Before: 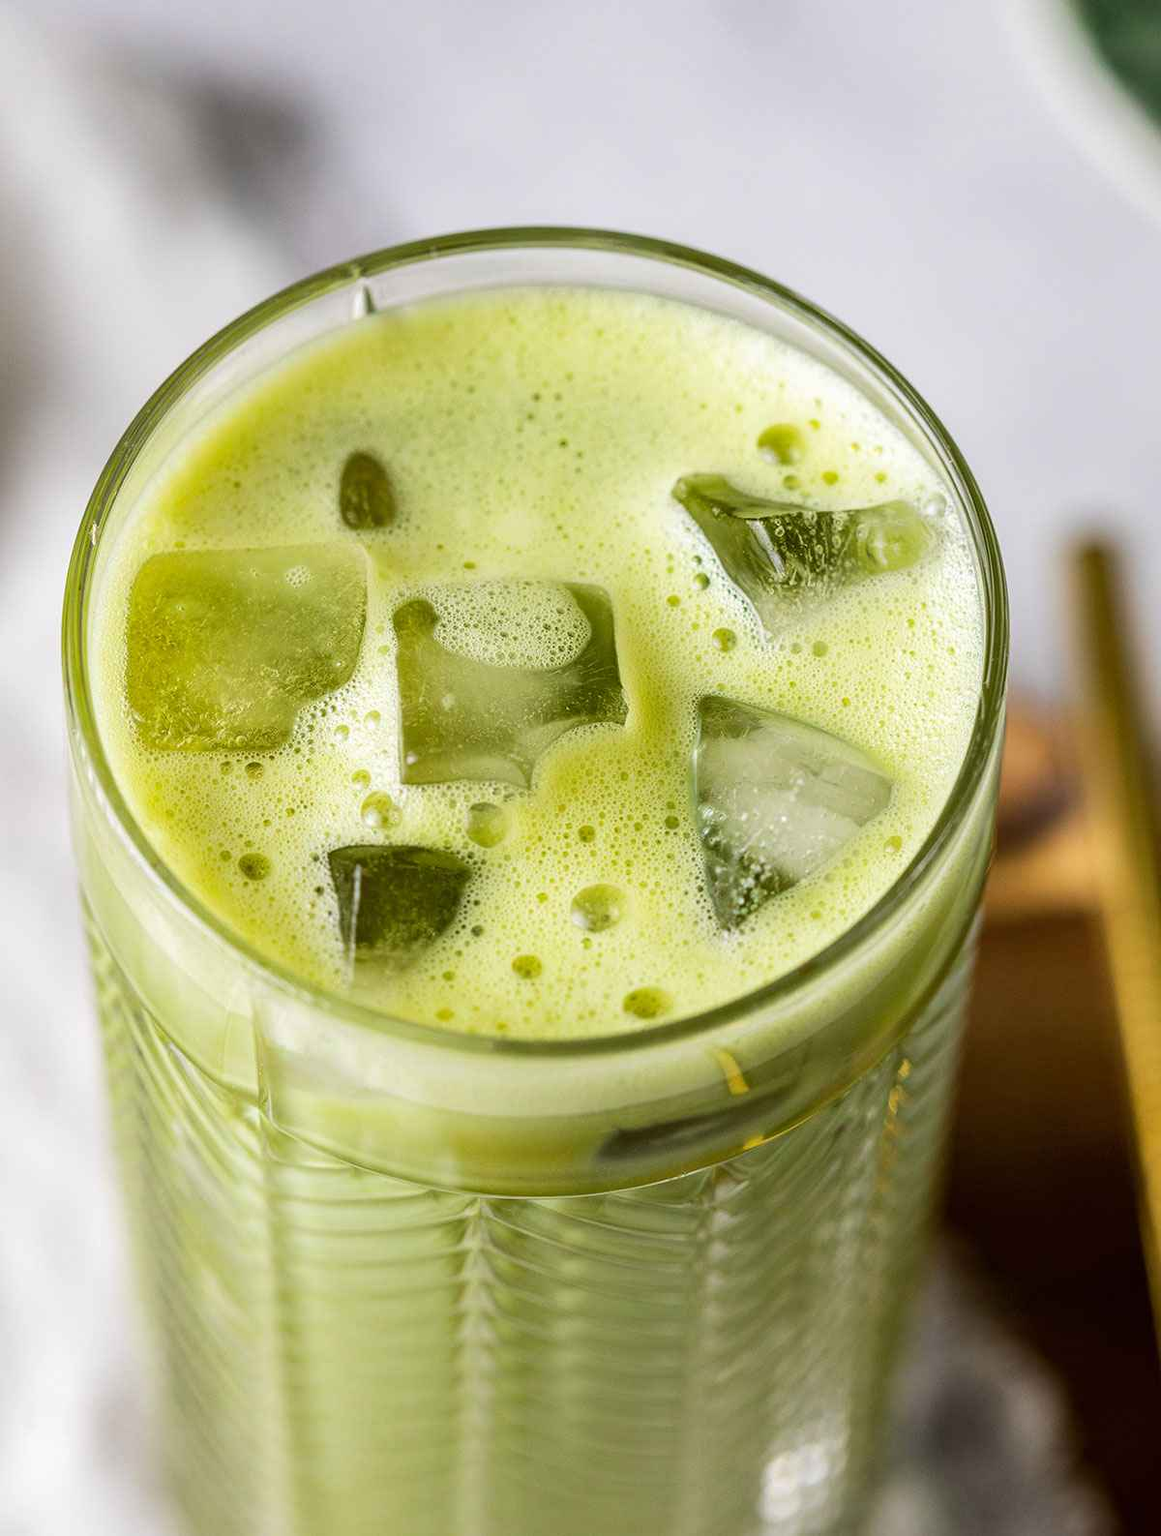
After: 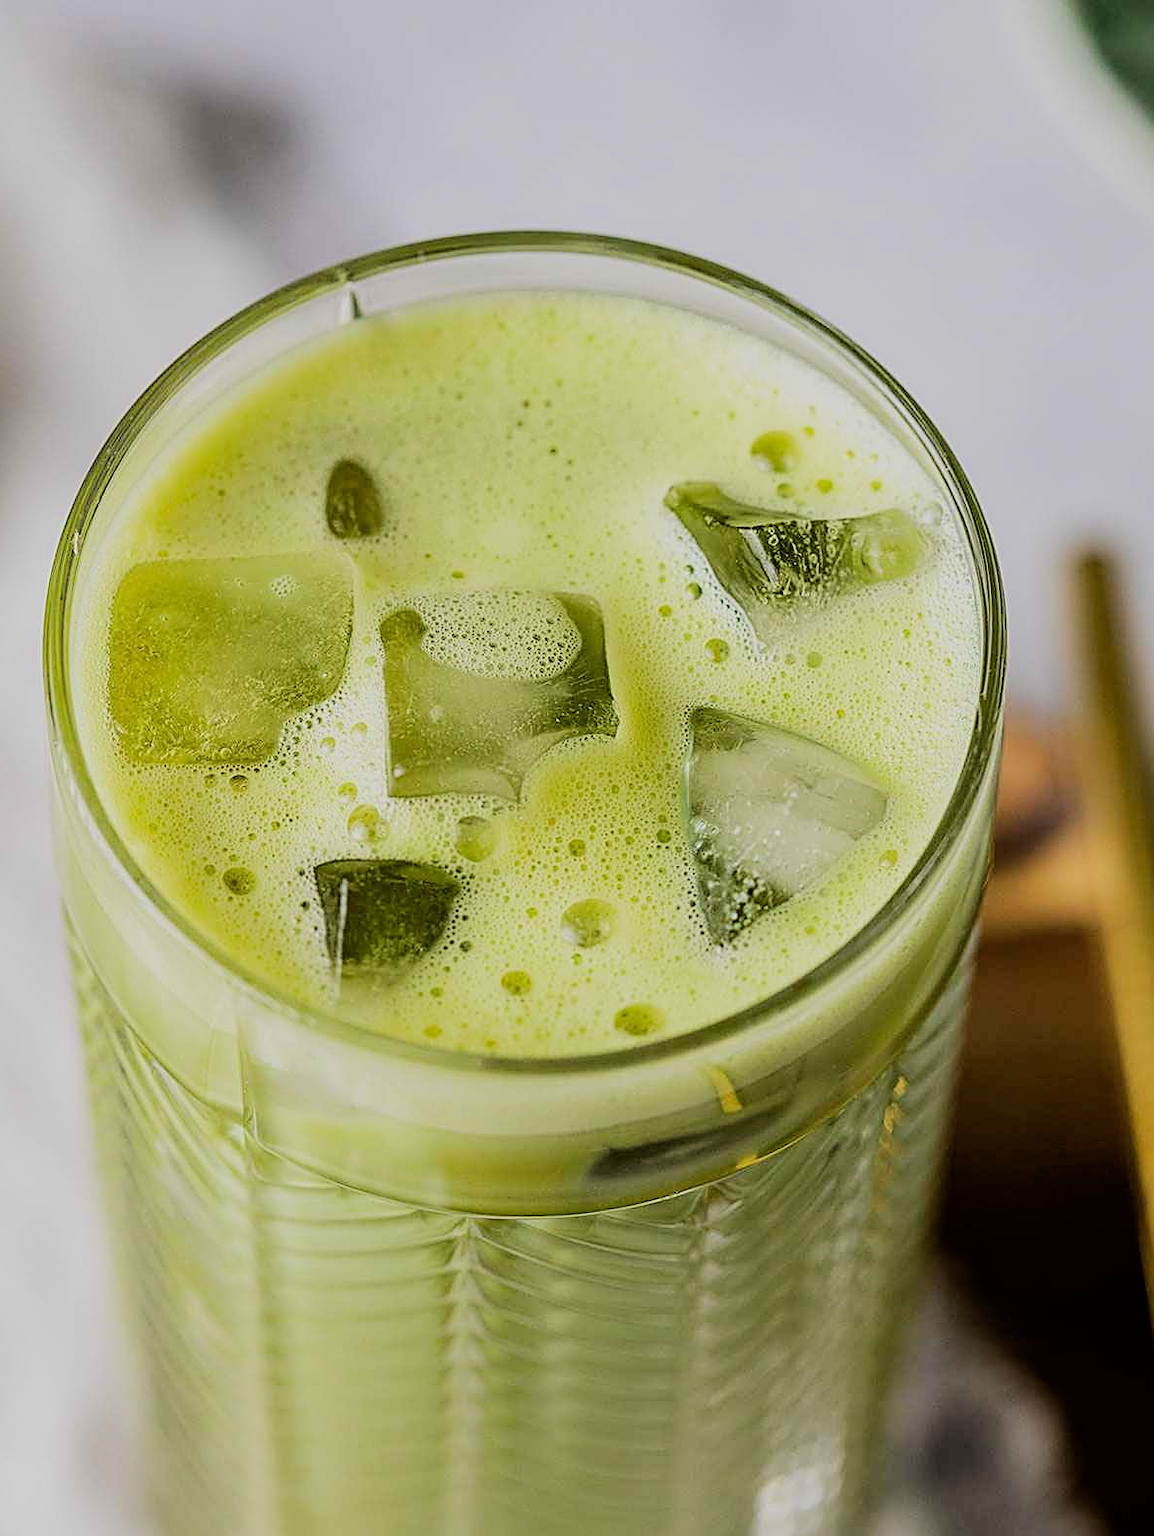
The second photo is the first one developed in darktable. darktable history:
filmic rgb: black relative exposure -7.42 EV, white relative exposure 4.82 EV, hardness 3.39, color science v6 (2022)
sharpen: amount 0.999
crop and rotate: left 1.736%, right 0.508%, bottom 1.625%
